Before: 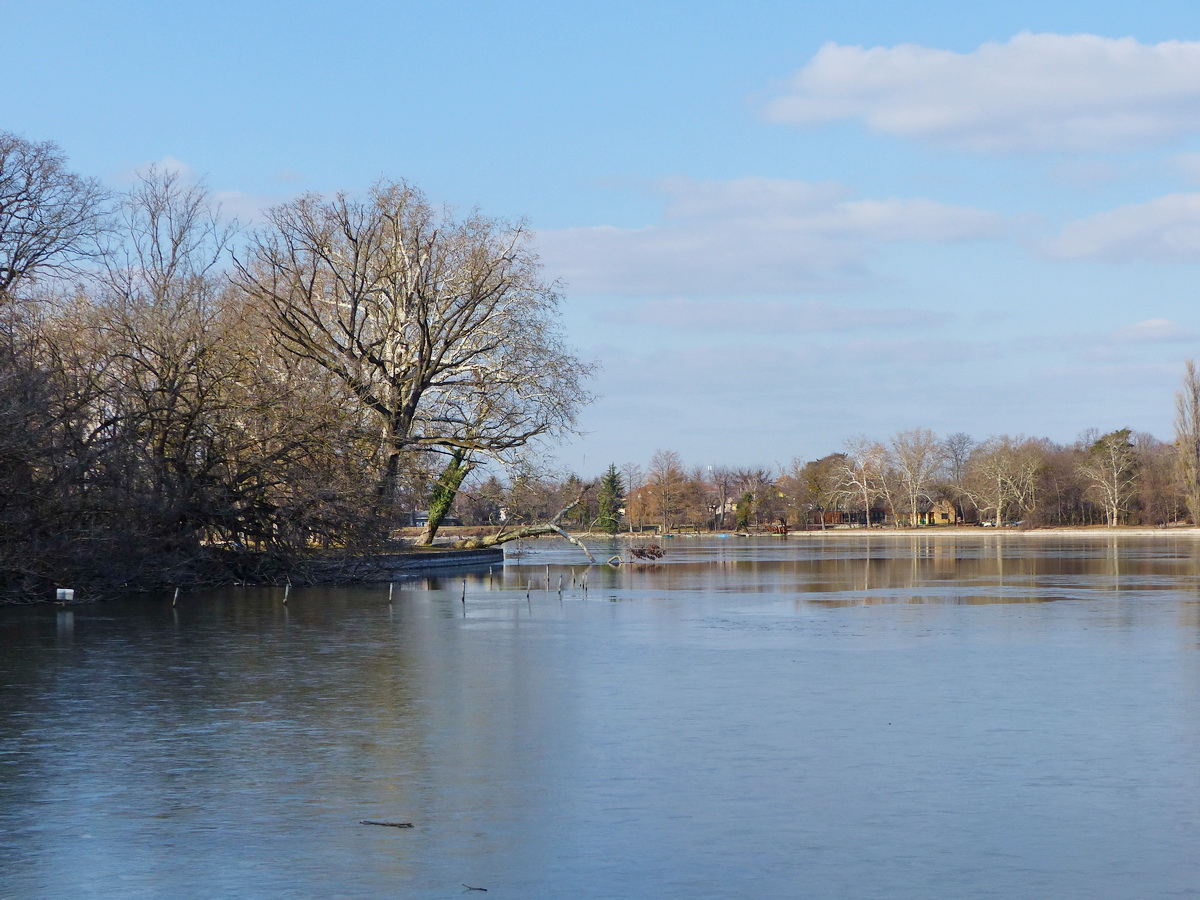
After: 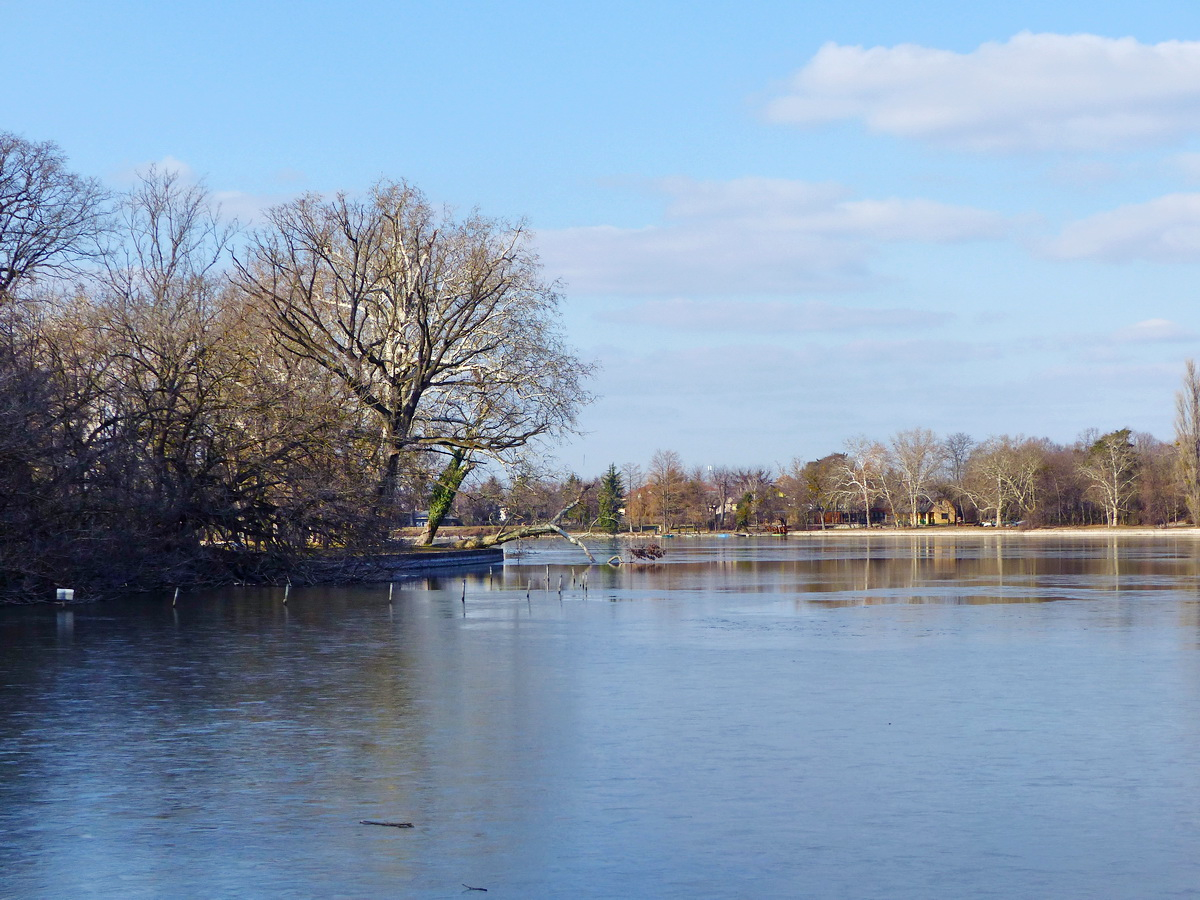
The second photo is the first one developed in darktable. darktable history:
color balance rgb: shadows lift › luminance -21.893%, shadows lift › chroma 6.546%, shadows lift › hue 272.81°, highlights gain › luminance 14.799%, perceptual saturation grading › global saturation 15.447%, perceptual saturation grading › highlights -19.216%, perceptual saturation grading › shadows 19.934%
